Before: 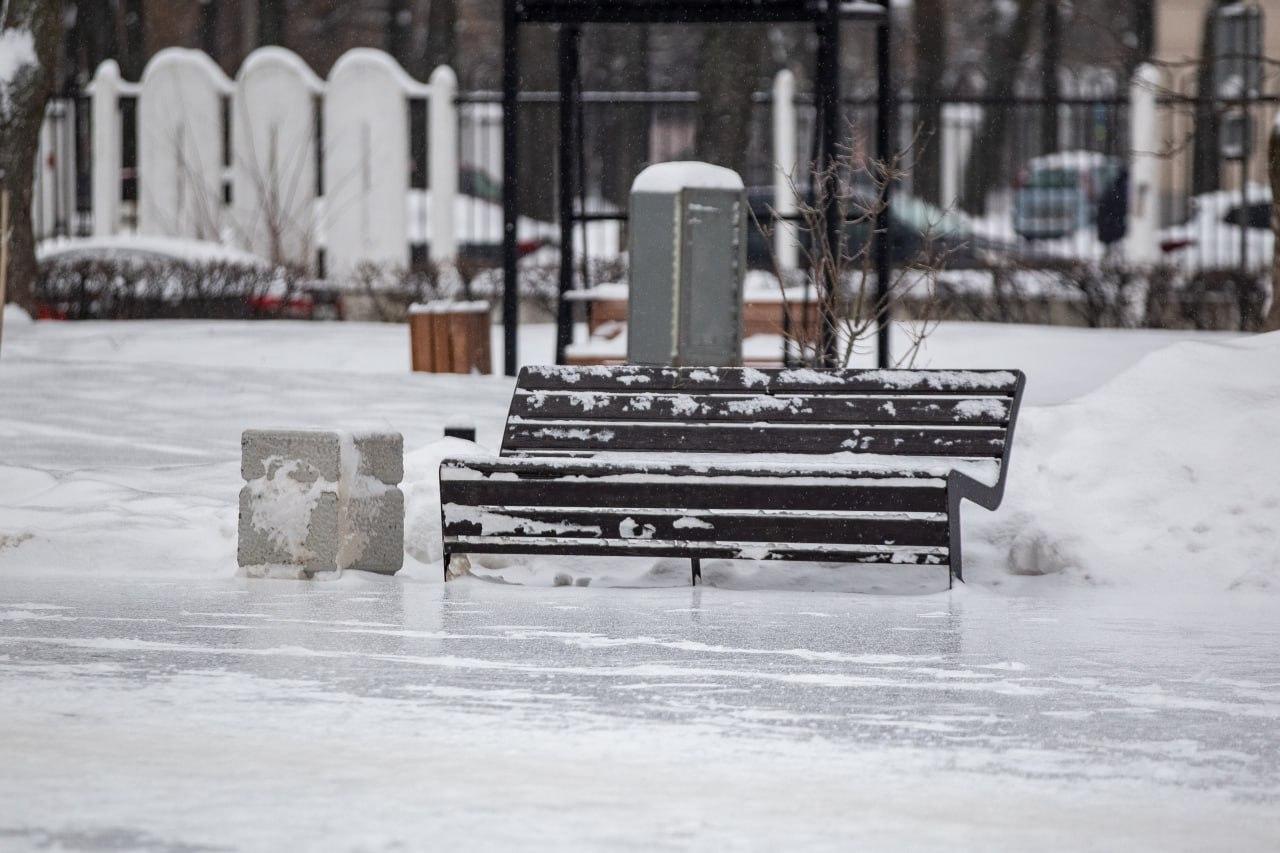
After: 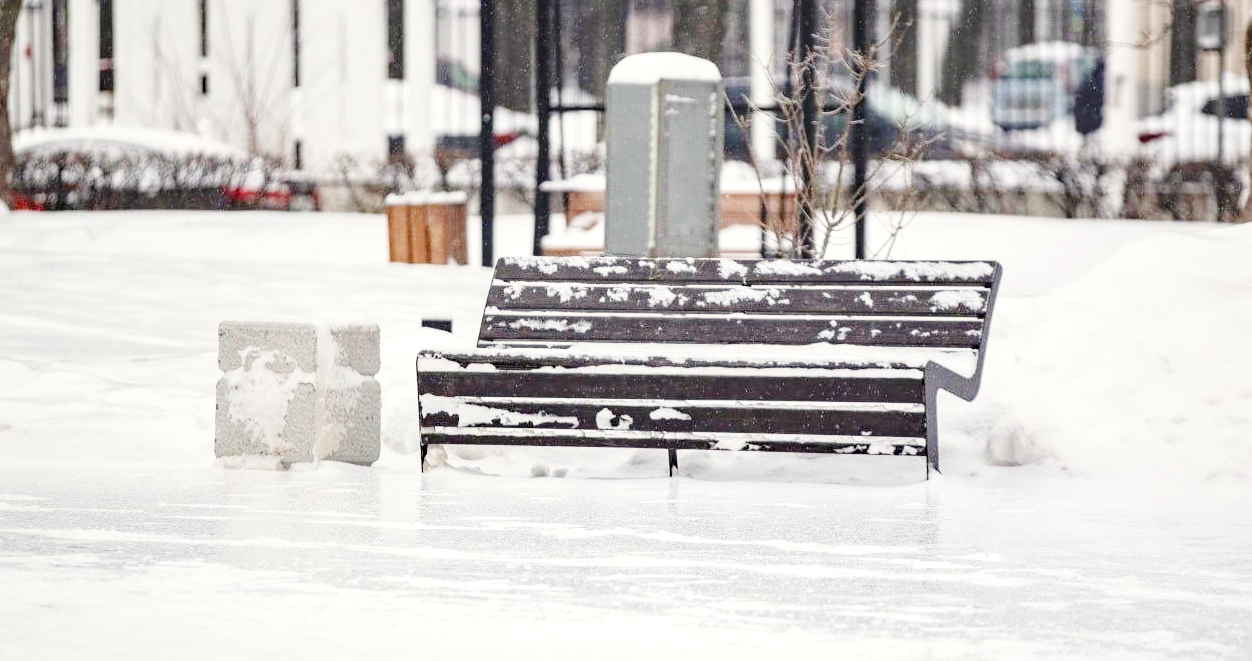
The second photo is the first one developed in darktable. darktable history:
color correction: highlights b* 2.99
crop and rotate: left 1.874%, top 12.923%, right 0.28%, bottom 9.547%
base curve: curves: ch0 [(0, 0.007) (0.028, 0.063) (0.121, 0.311) (0.46, 0.743) (0.859, 0.957) (1, 1)], fusion 1, preserve colors none
